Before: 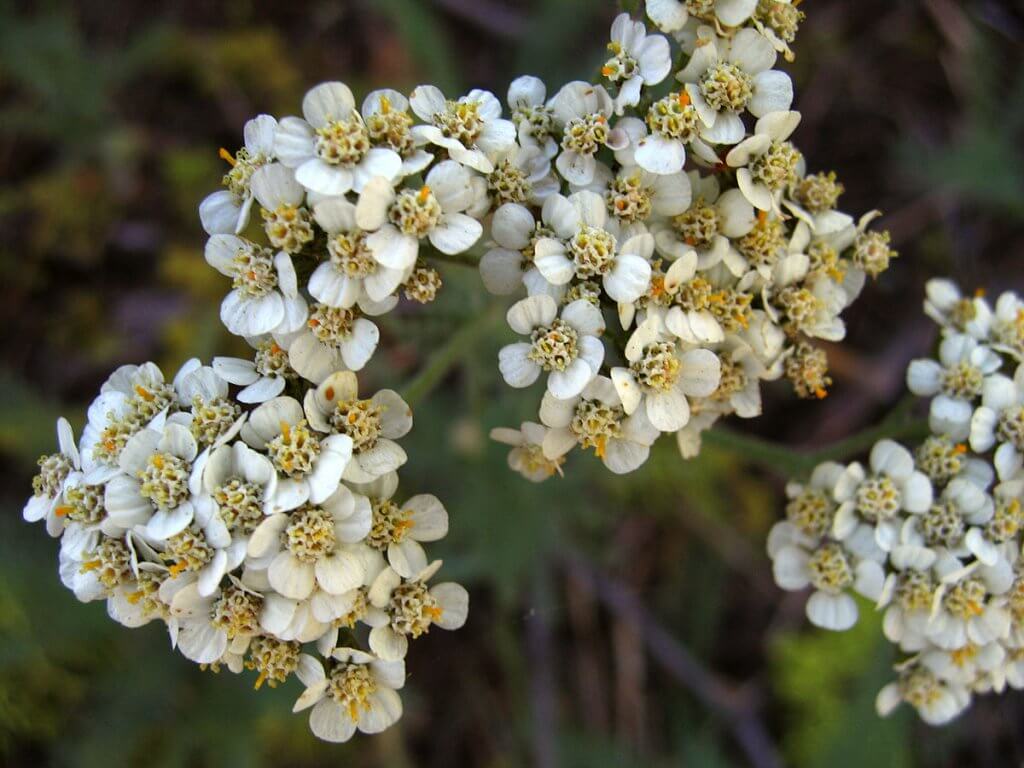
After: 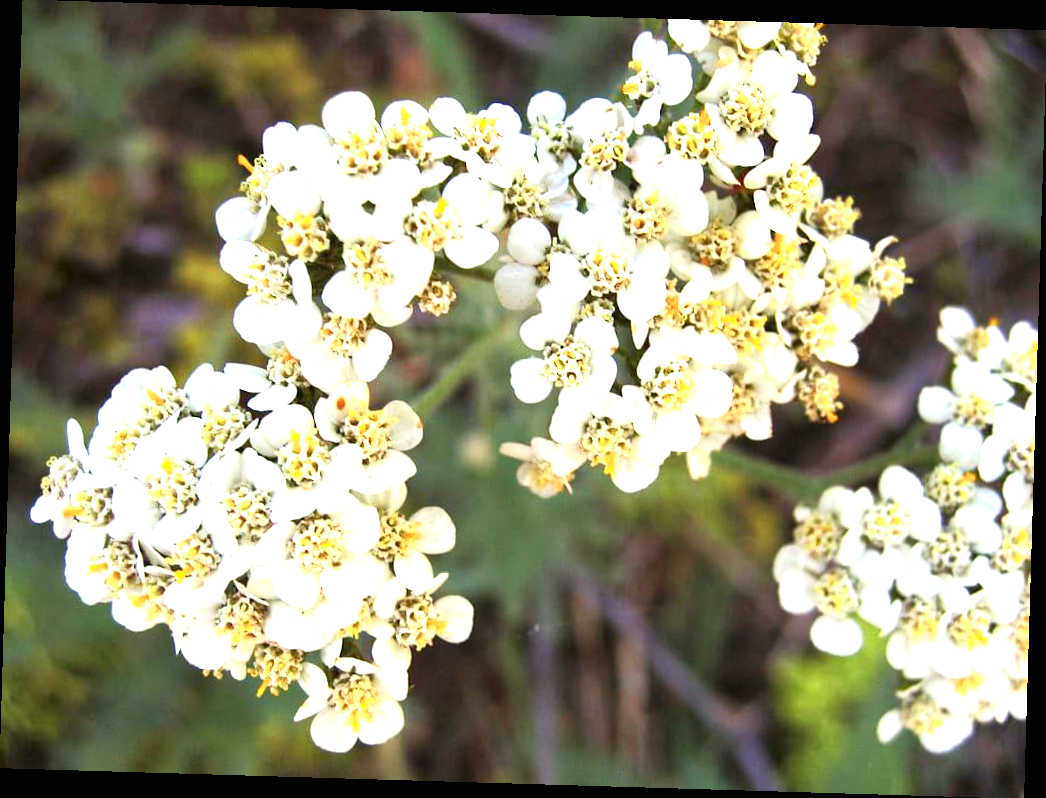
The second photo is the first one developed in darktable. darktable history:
exposure: black level correction 0, exposure 1.625 EV, compensate exposure bias true, compensate highlight preservation false
shadows and highlights: shadows 0, highlights 40
rotate and perspective: rotation 1.72°, automatic cropping off
